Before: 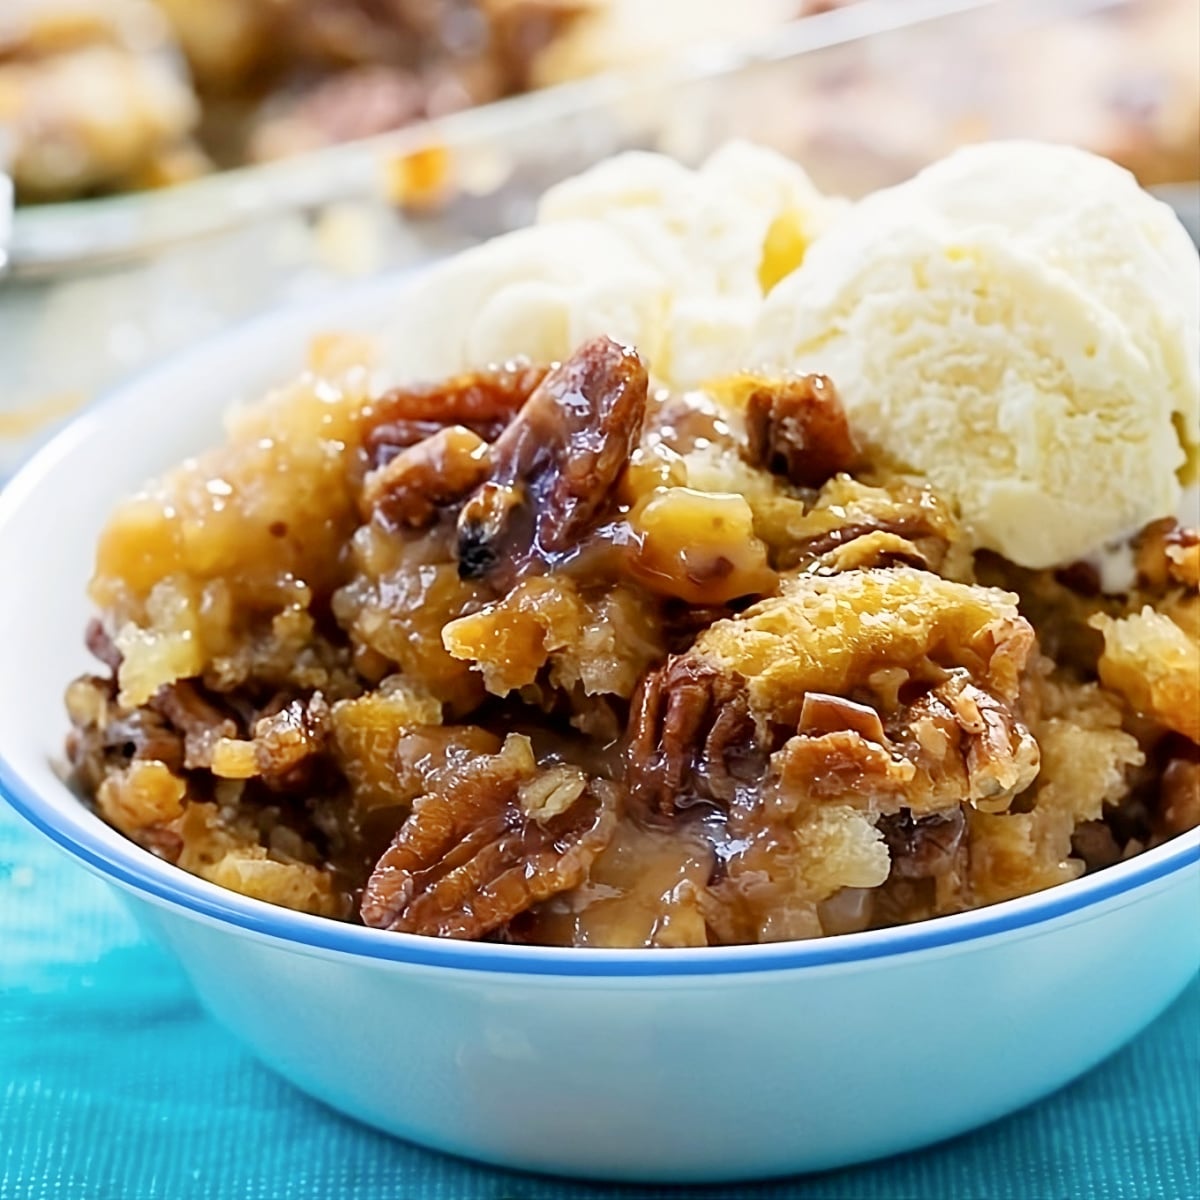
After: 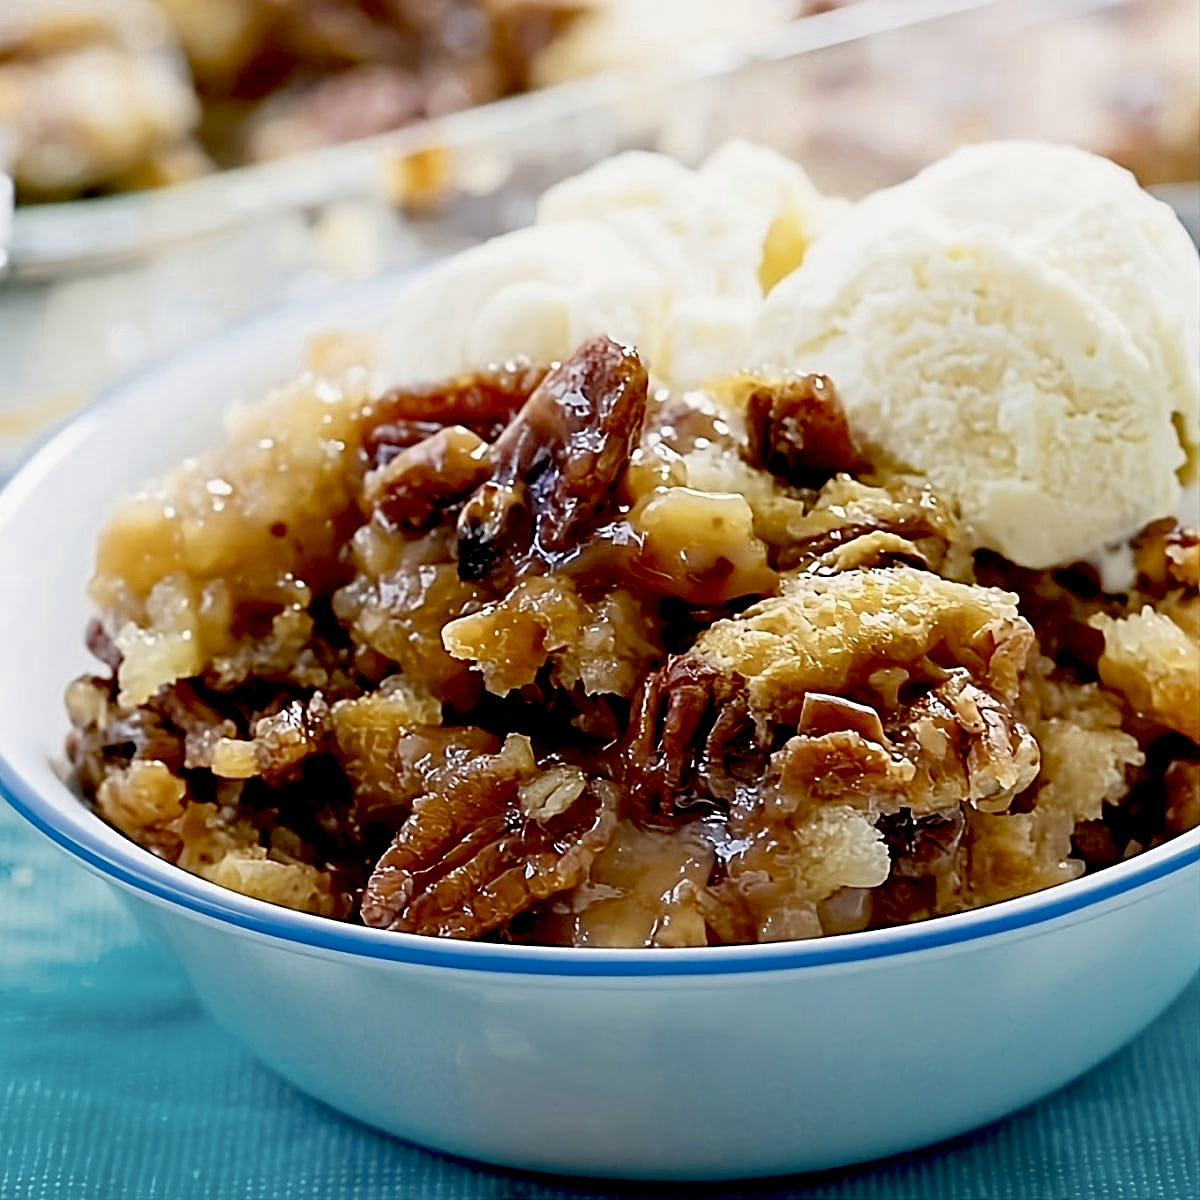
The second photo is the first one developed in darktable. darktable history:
color zones: curves: ch0 [(0, 0.5) (0.125, 0.4) (0.25, 0.5) (0.375, 0.4) (0.5, 0.4) (0.625, 0.35) (0.75, 0.35) (0.875, 0.5)]; ch1 [(0, 0.35) (0.125, 0.45) (0.25, 0.35) (0.375, 0.35) (0.5, 0.35) (0.625, 0.35) (0.75, 0.45) (0.875, 0.35)]; ch2 [(0, 0.6) (0.125, 0.5) (0.25, 0.5) (0.375, 0.6) (0.5, 0.6) (0.625, 0.5) (0.75, 0.5) (0.875, 0.5)]
exposure: black level correction 0.028, exposure -0.073 EV, compensate highlight preservation false
sharpen: amount 0.56
